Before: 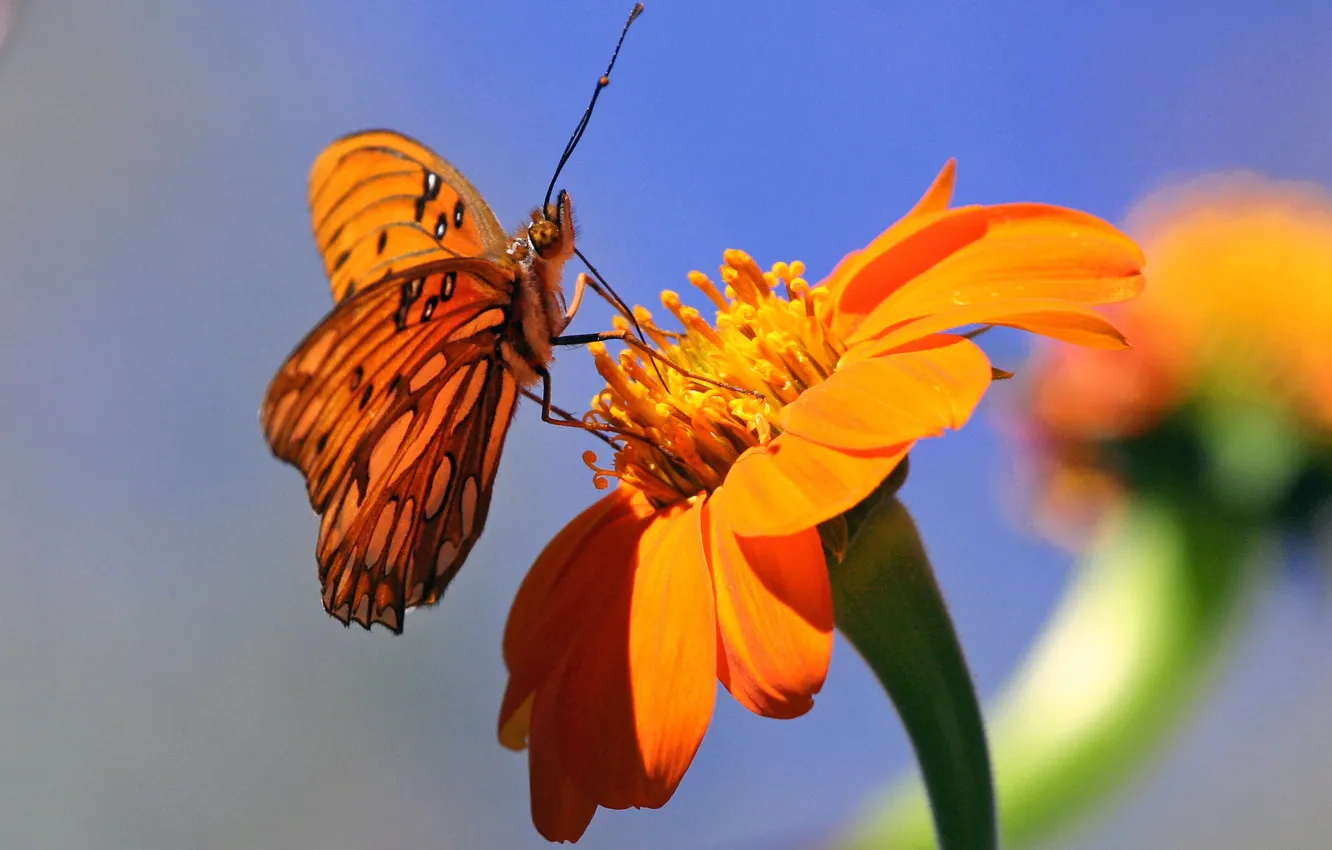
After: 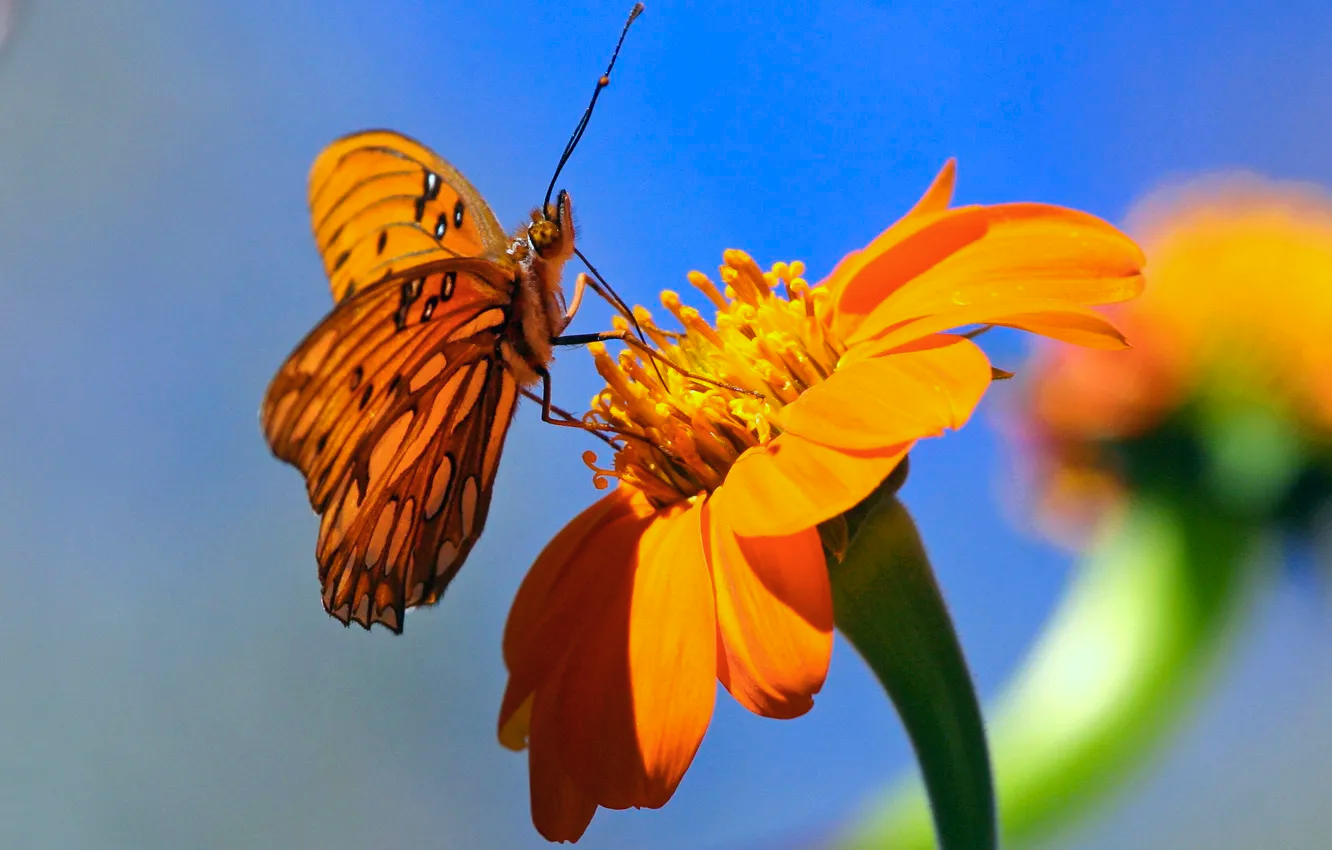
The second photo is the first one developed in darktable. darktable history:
color balance rgb: linear chroma grading › global chroma 9.595%, perceptual saturation grading › global saturation -0.418%, global vibrance 27.5%
color correction: highlights a* -10.17, highlights b* -10.37
